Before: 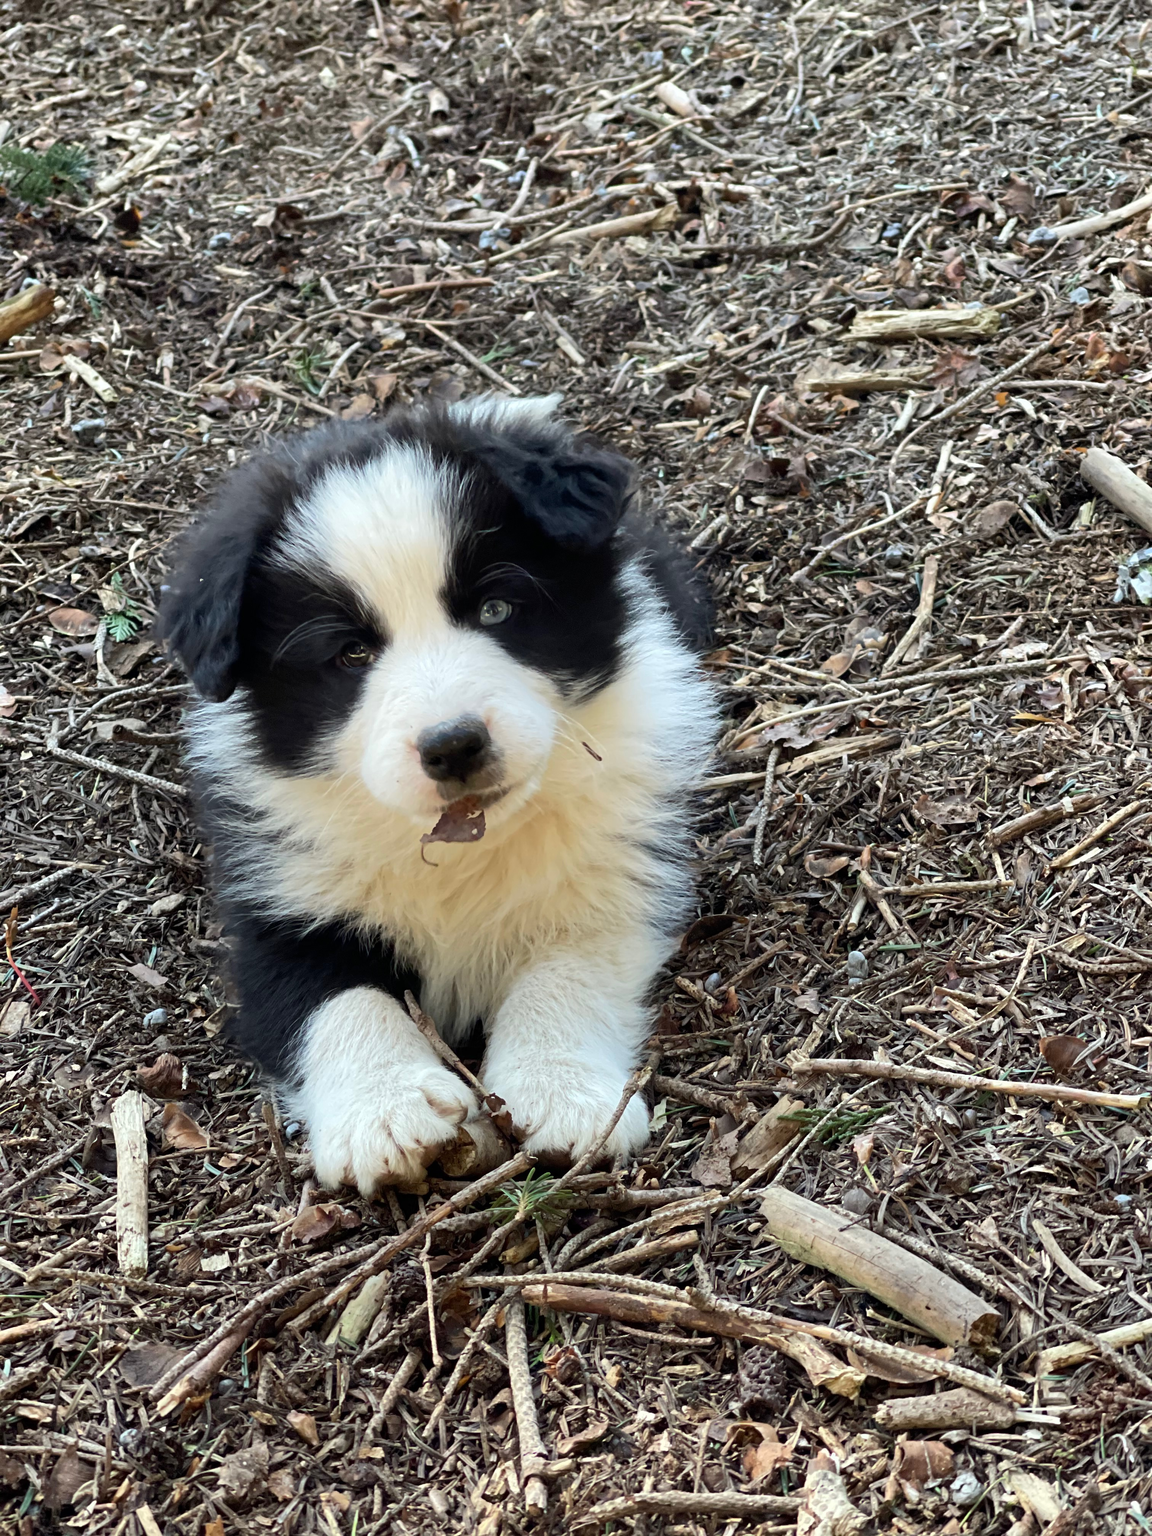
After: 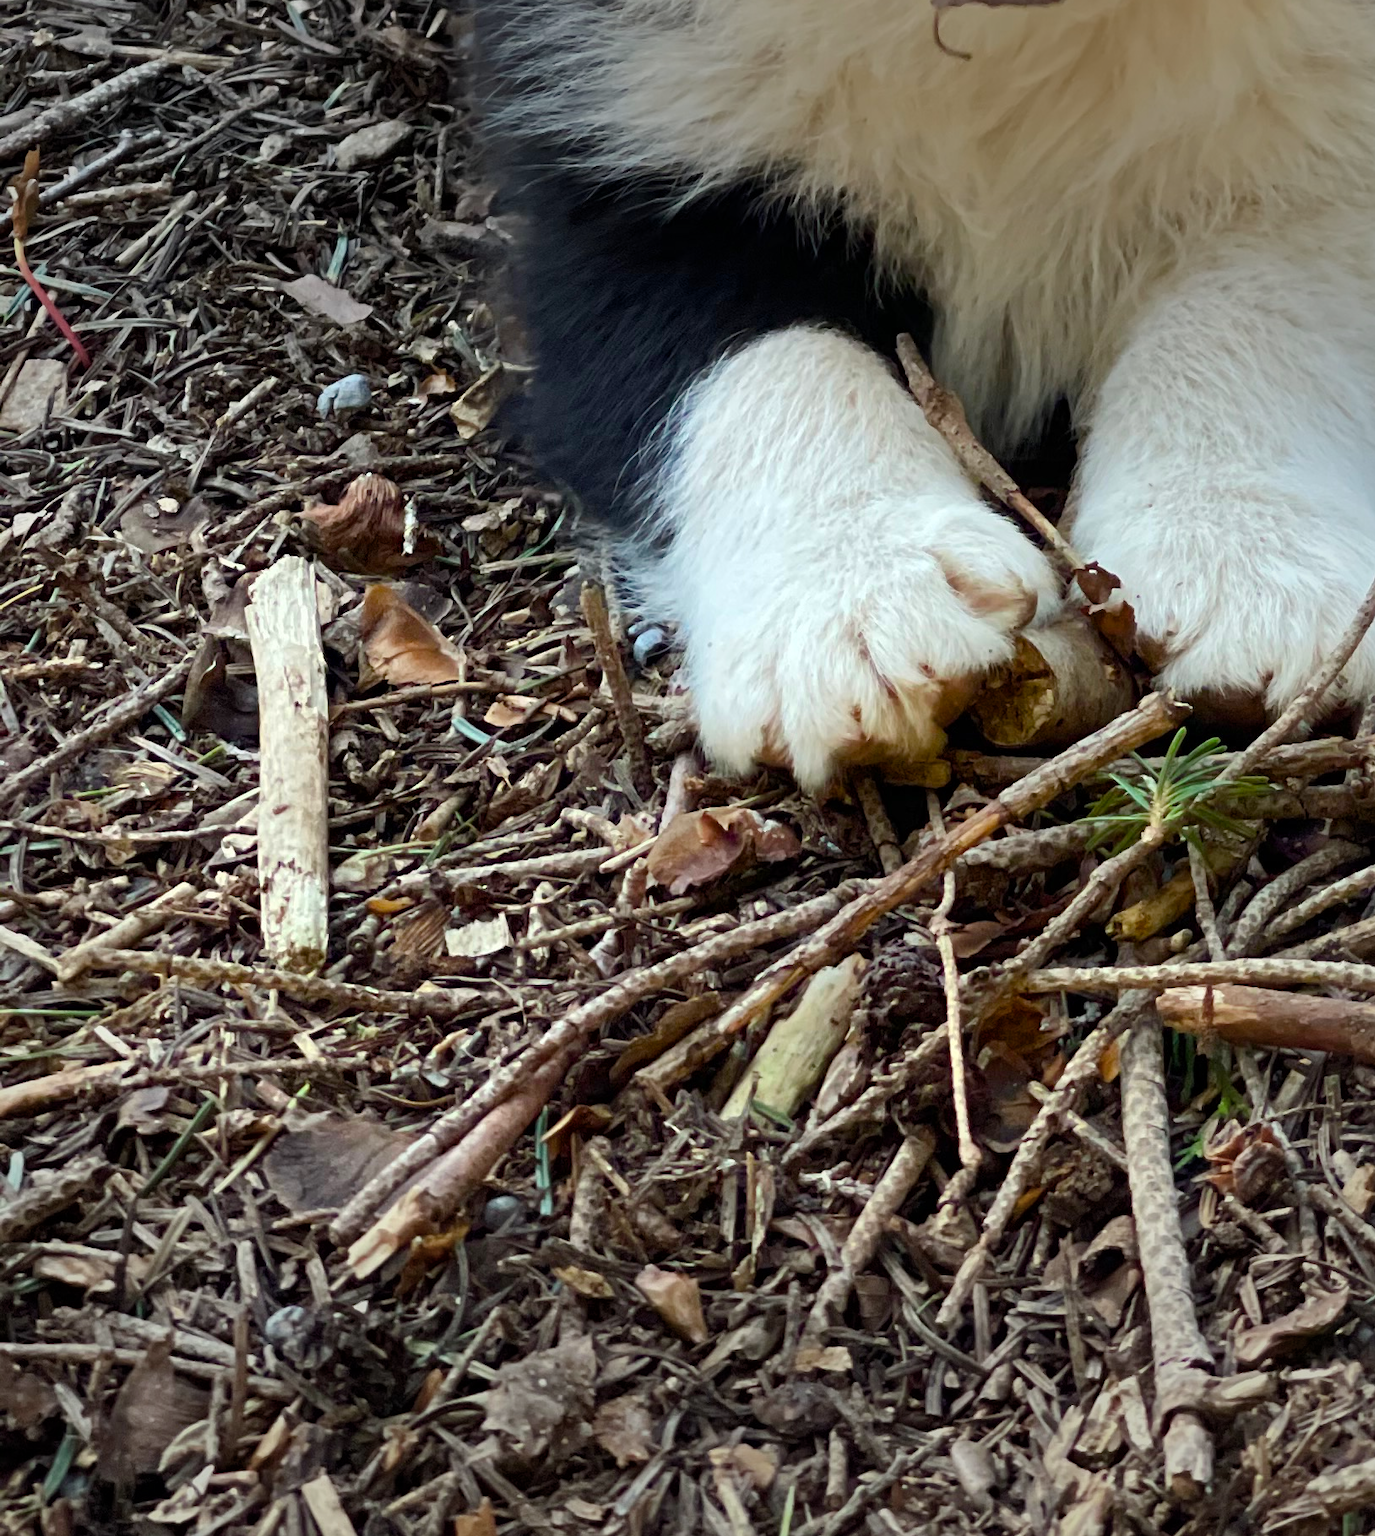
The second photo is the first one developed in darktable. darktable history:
color balance rgb: linear chroma grading › global chroma 19.272%, perceptual saturation grading › global saturation 9.24%, perceptual saturation grading › highlights -12.921%, perceptual saturation grading › mid-tones 14.491%, perceptual saturation grading › shadows 23.364%
vignetting: fall-off start 70.18%, brightness -0.4, saturation -0.296, width/height ratio 1.334
crop and rotate: top 54.67%, right 46.123%, bottom 0.202%
